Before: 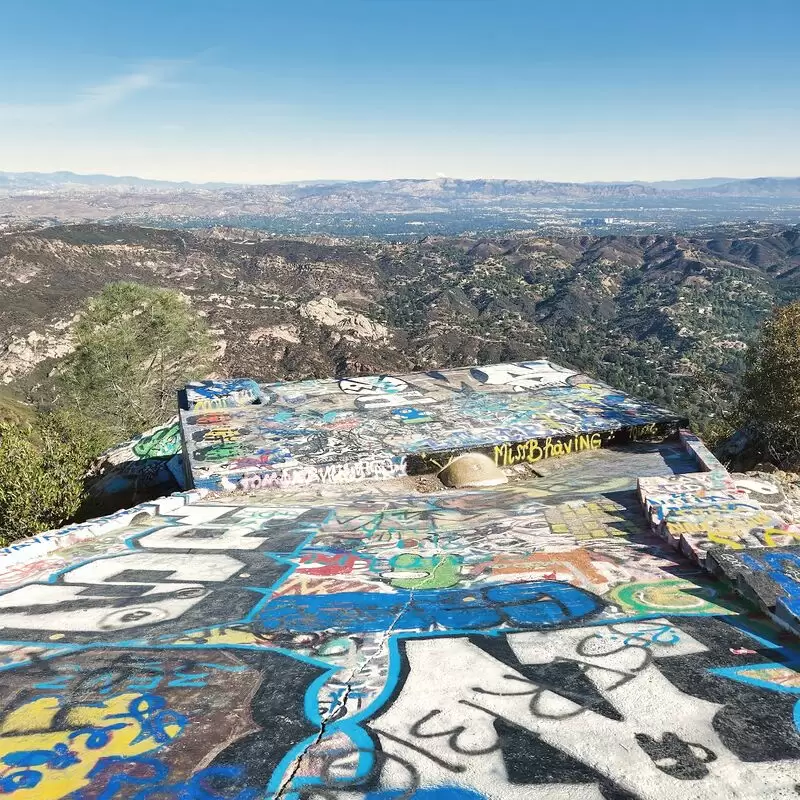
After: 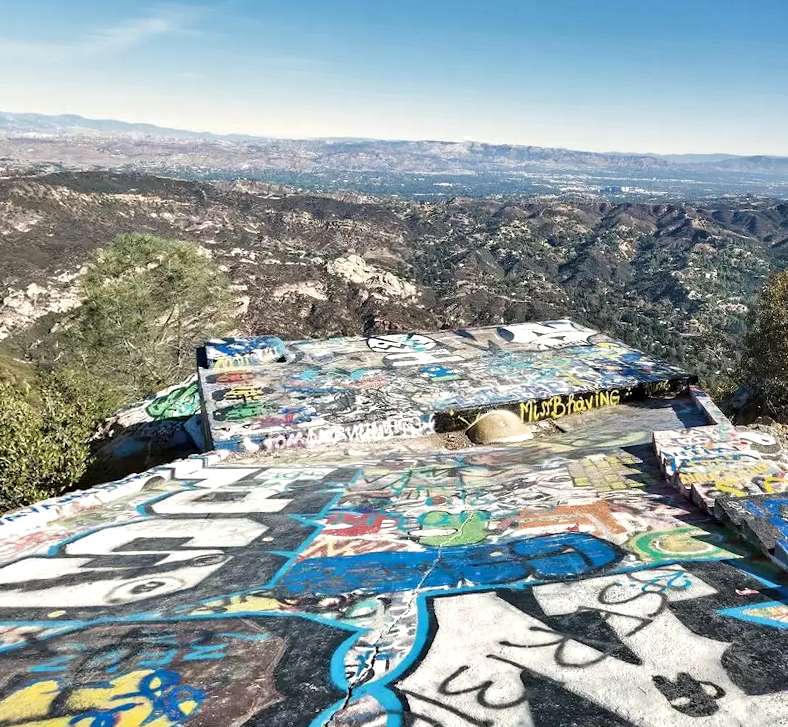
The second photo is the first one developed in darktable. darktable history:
exposure: compensate highlight preservation false
contrast equalizer: y [[0.531, 0.548, 0.559, 0.557, 0.544, 0.527], [0.5 ×6], [0.5 ×6], [0 ×6], [0 ×6]]
rotate and perspective: rotation -0.013°, lens shift (vertical) -0.027, lens shift (horizontal) 0.178, crop left 0.016, crop right 0.989, crop top 0.082, crop bottom 0.918
